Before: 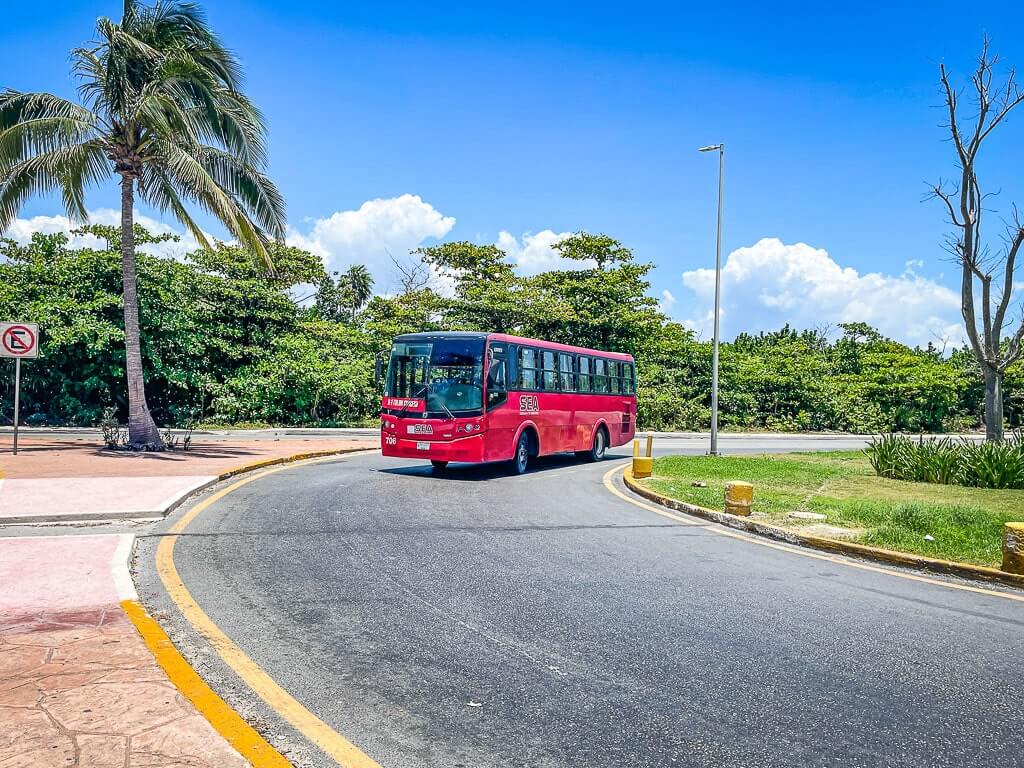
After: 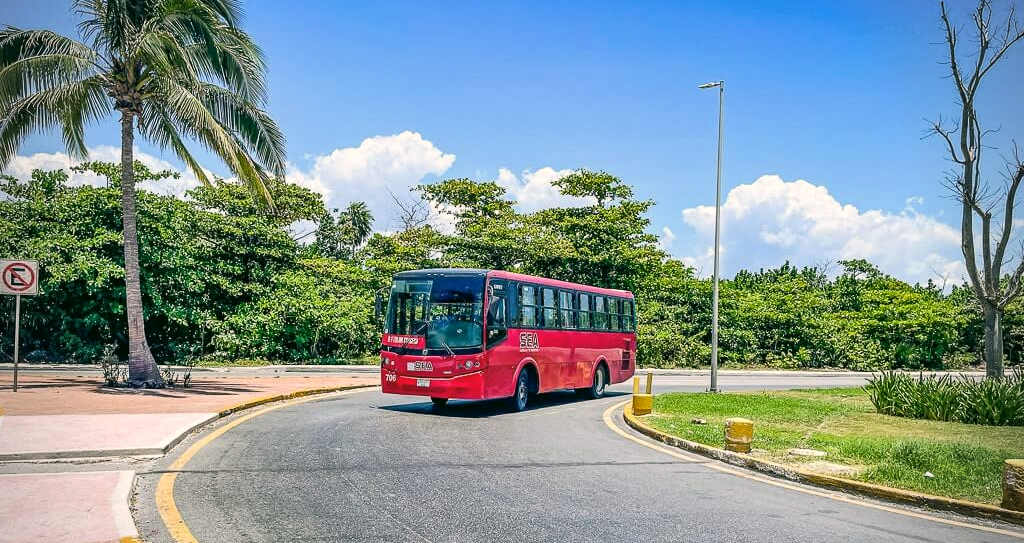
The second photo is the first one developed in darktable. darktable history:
crop and rotate: top 8.293%, bottom 20.996%
color correction: highlights a* 4.02, highlights b* 4.98, shadows a* -7.55, shadows b* 4.98
vignetting: unbound false
